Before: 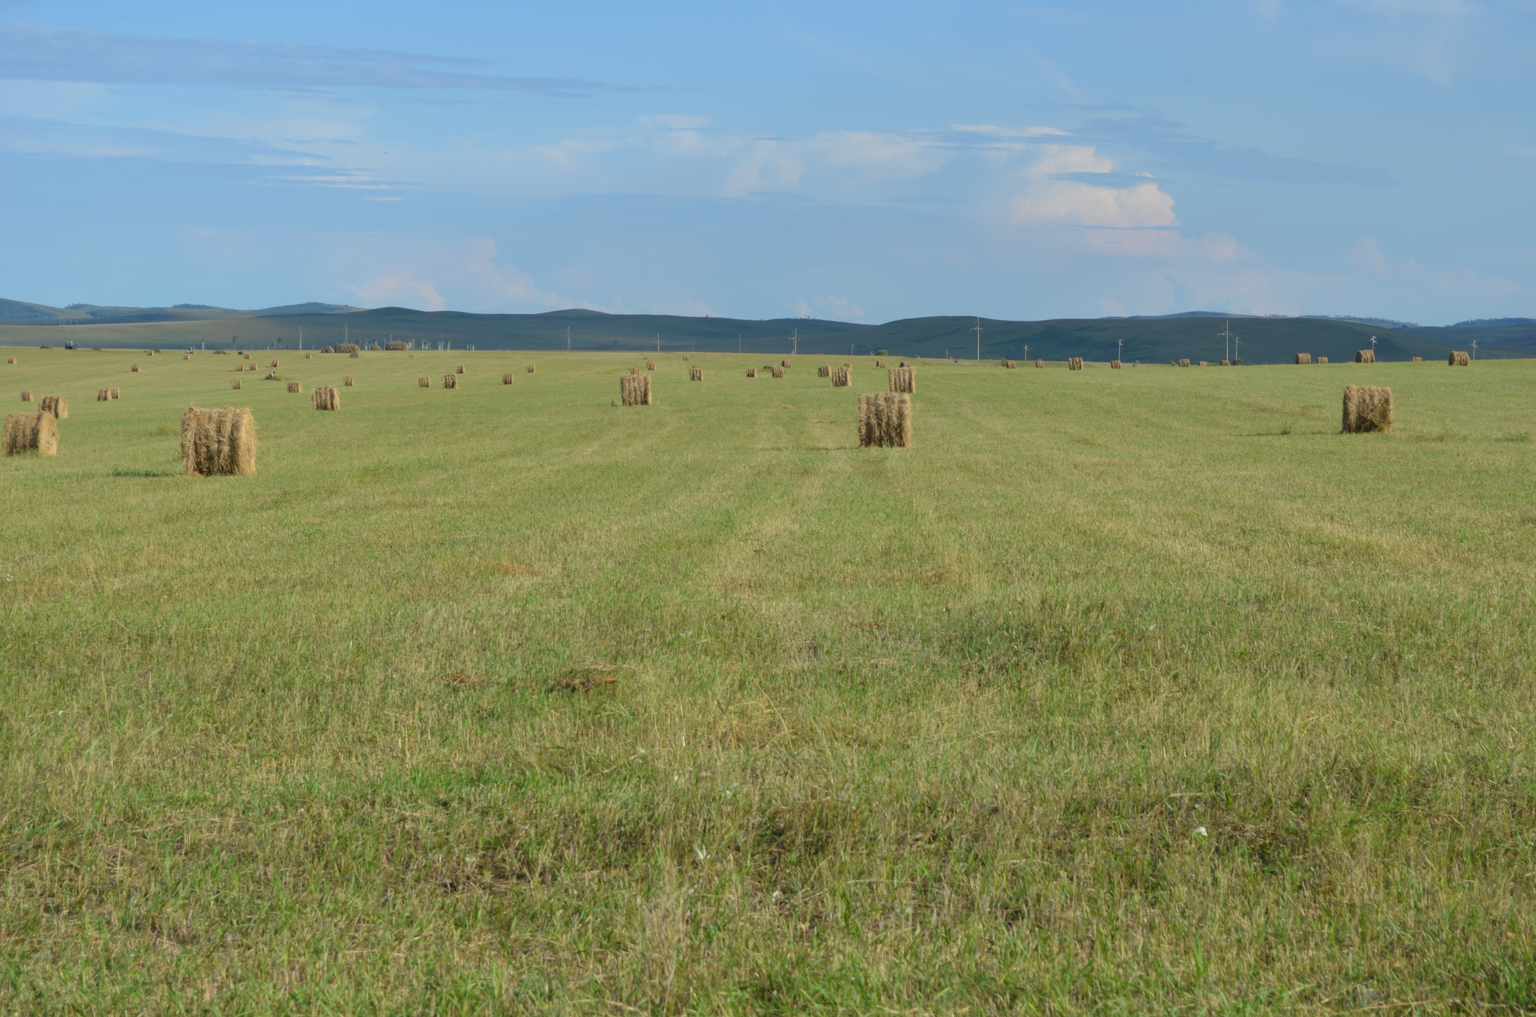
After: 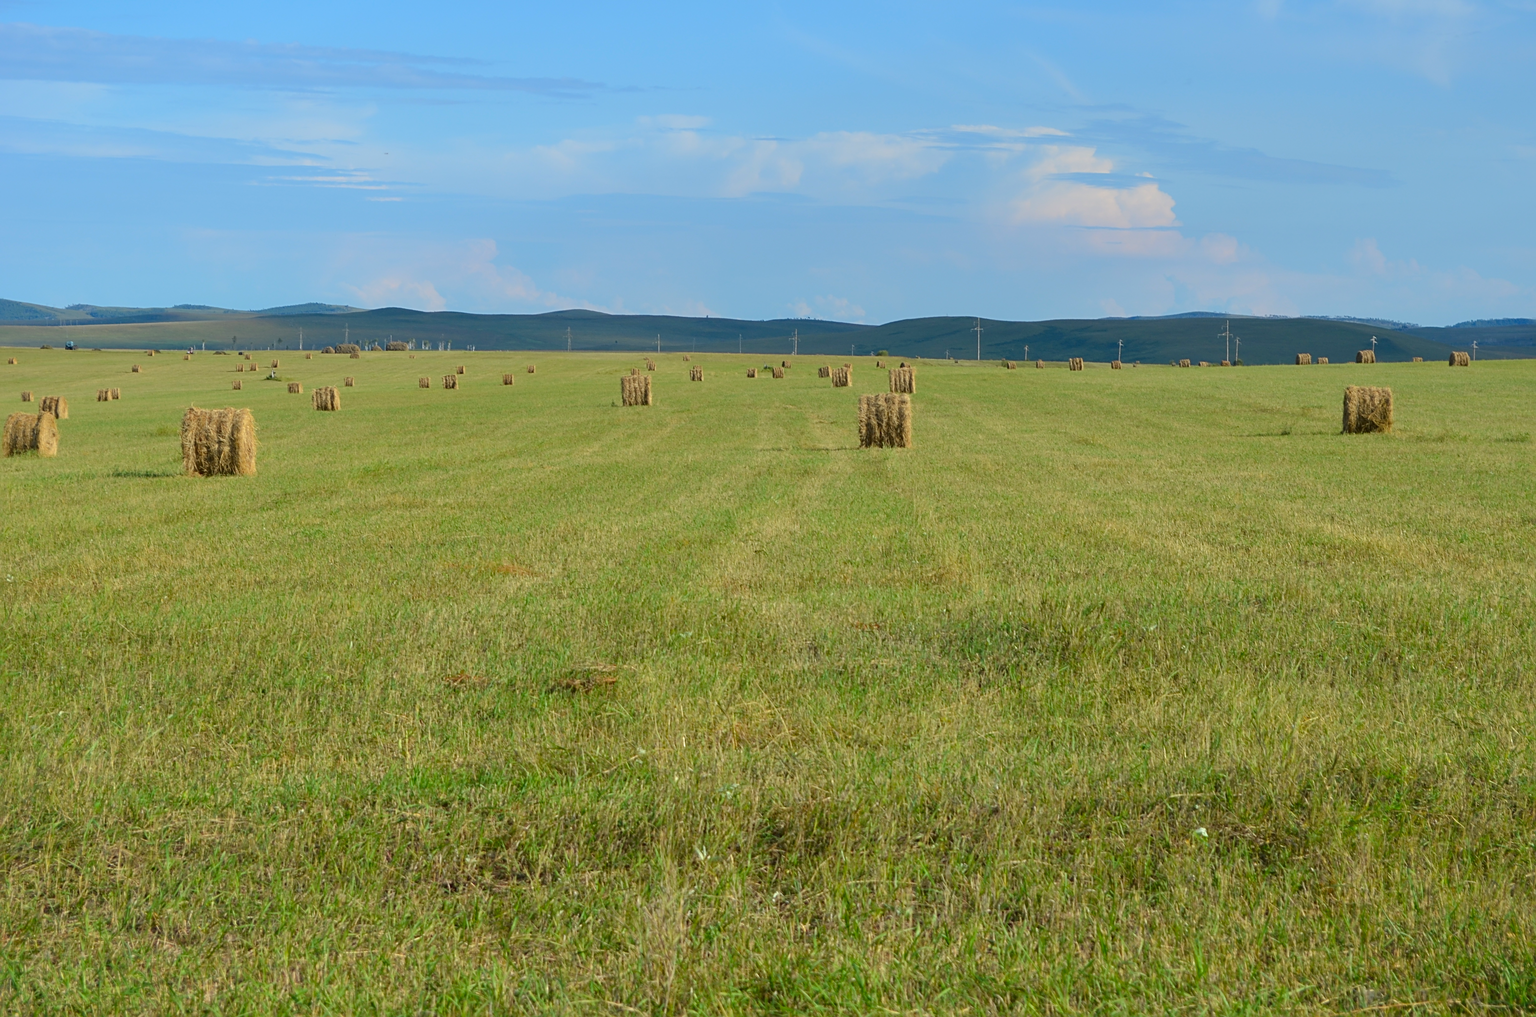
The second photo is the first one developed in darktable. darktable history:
contrast brightness saturation: contrast 0.09, saturation 0.28
sharpen: radius 4.883
